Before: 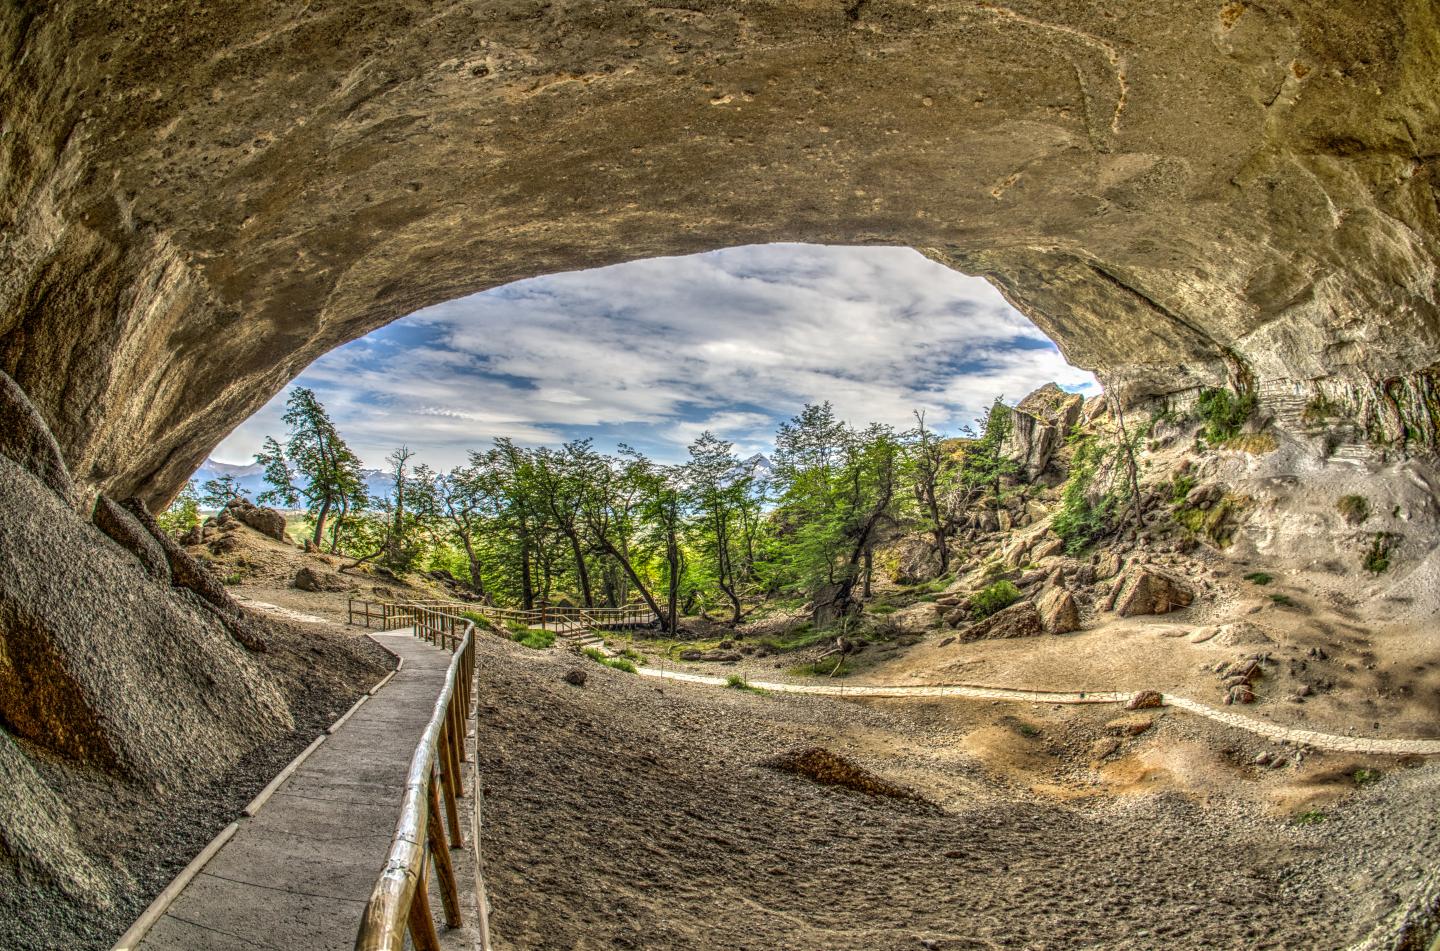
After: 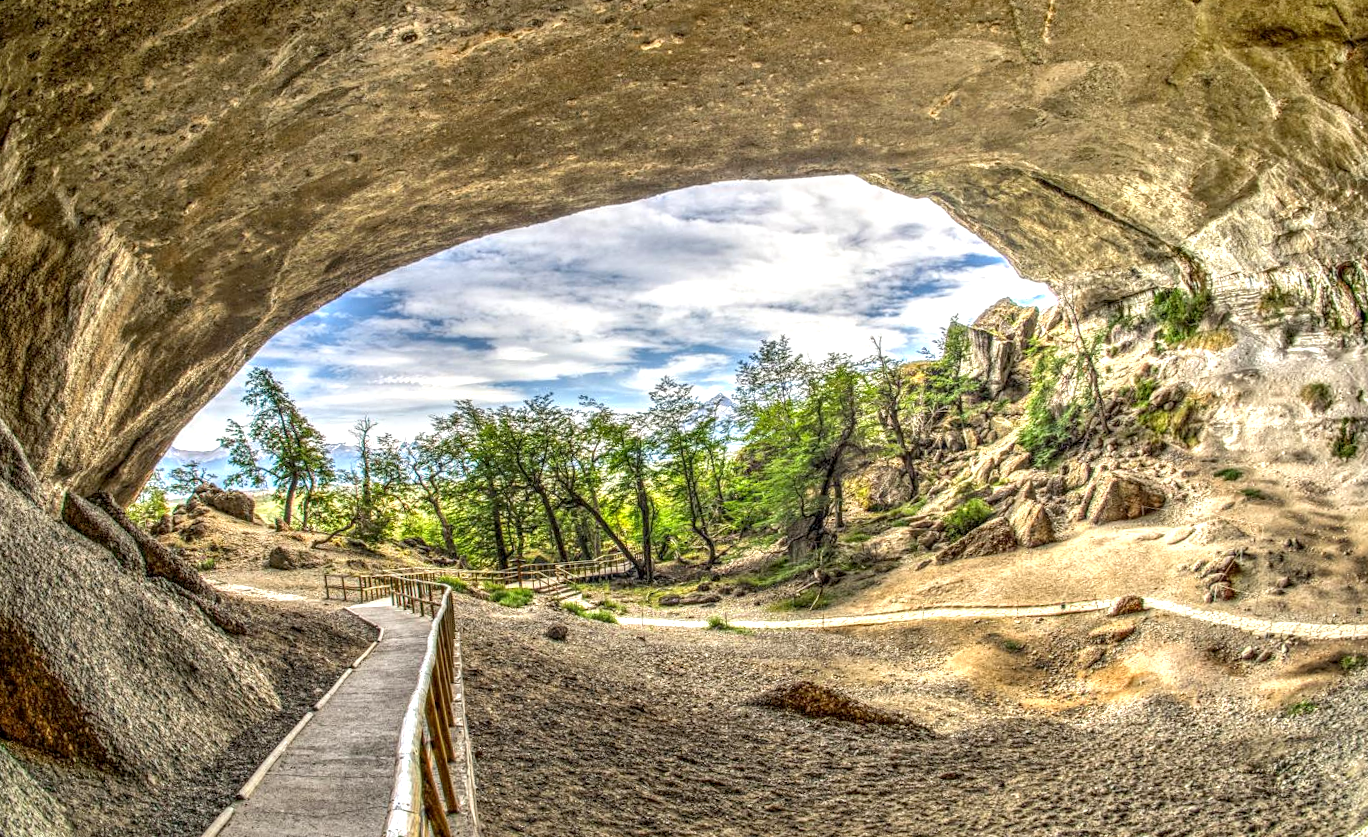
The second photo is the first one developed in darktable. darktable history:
exposure: black level correction 0.001, exposure 0.675 EV, compensate highlight preservation false
local contrast: highlights 100%, shadows 100%, detail 120%, midtone range 0.2
rotate and perspective: rotation -5°, crop left 0.05, crop right 0.952, crop top 0.11, crop bottom 0.89
